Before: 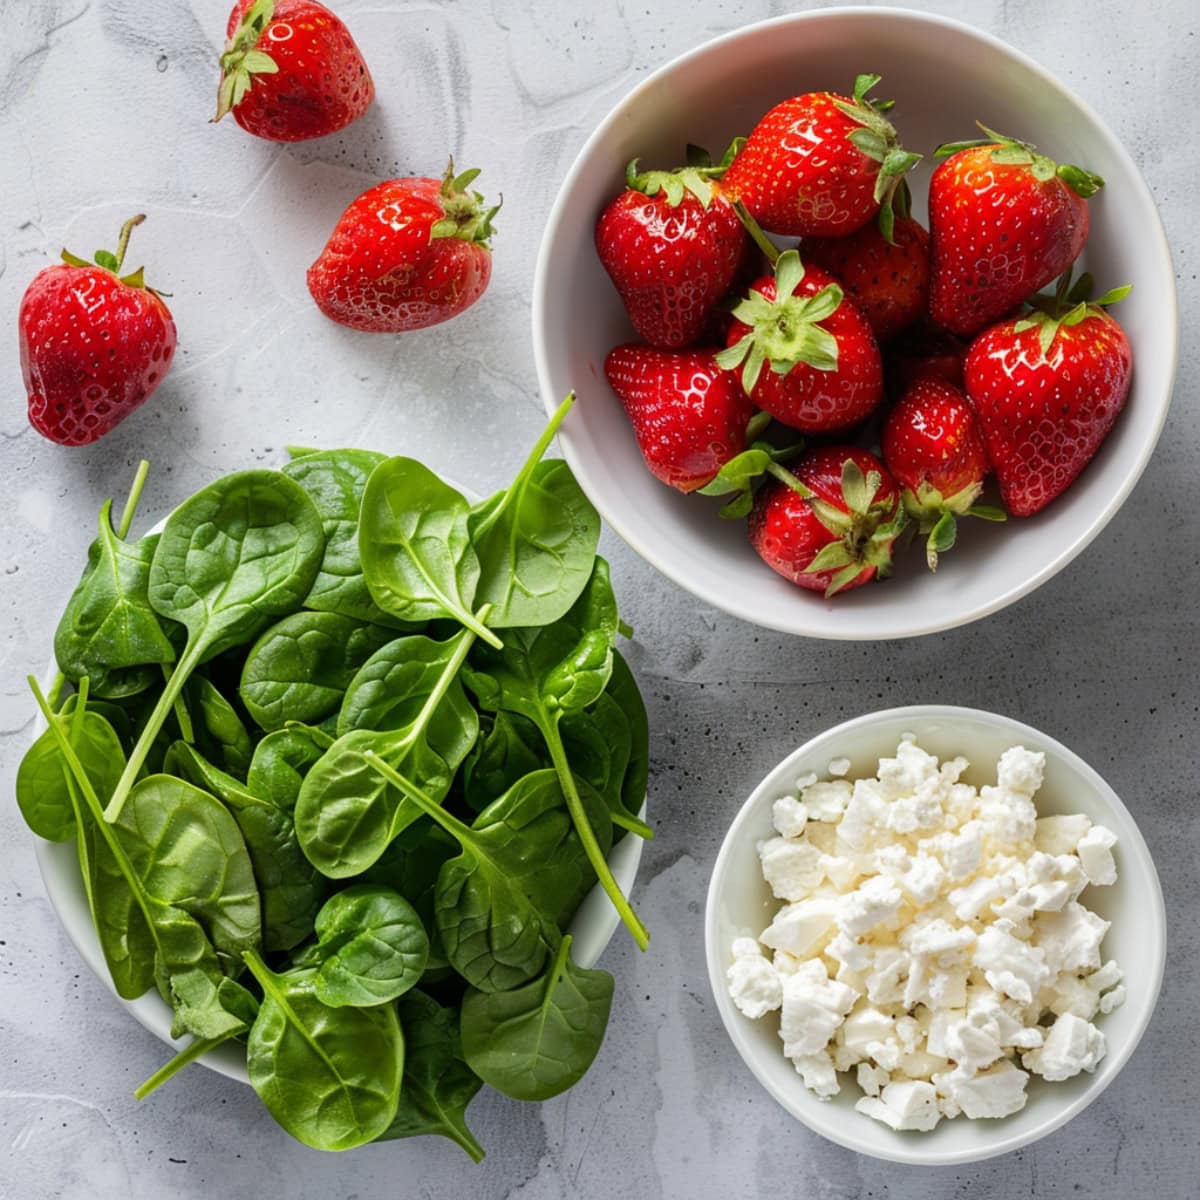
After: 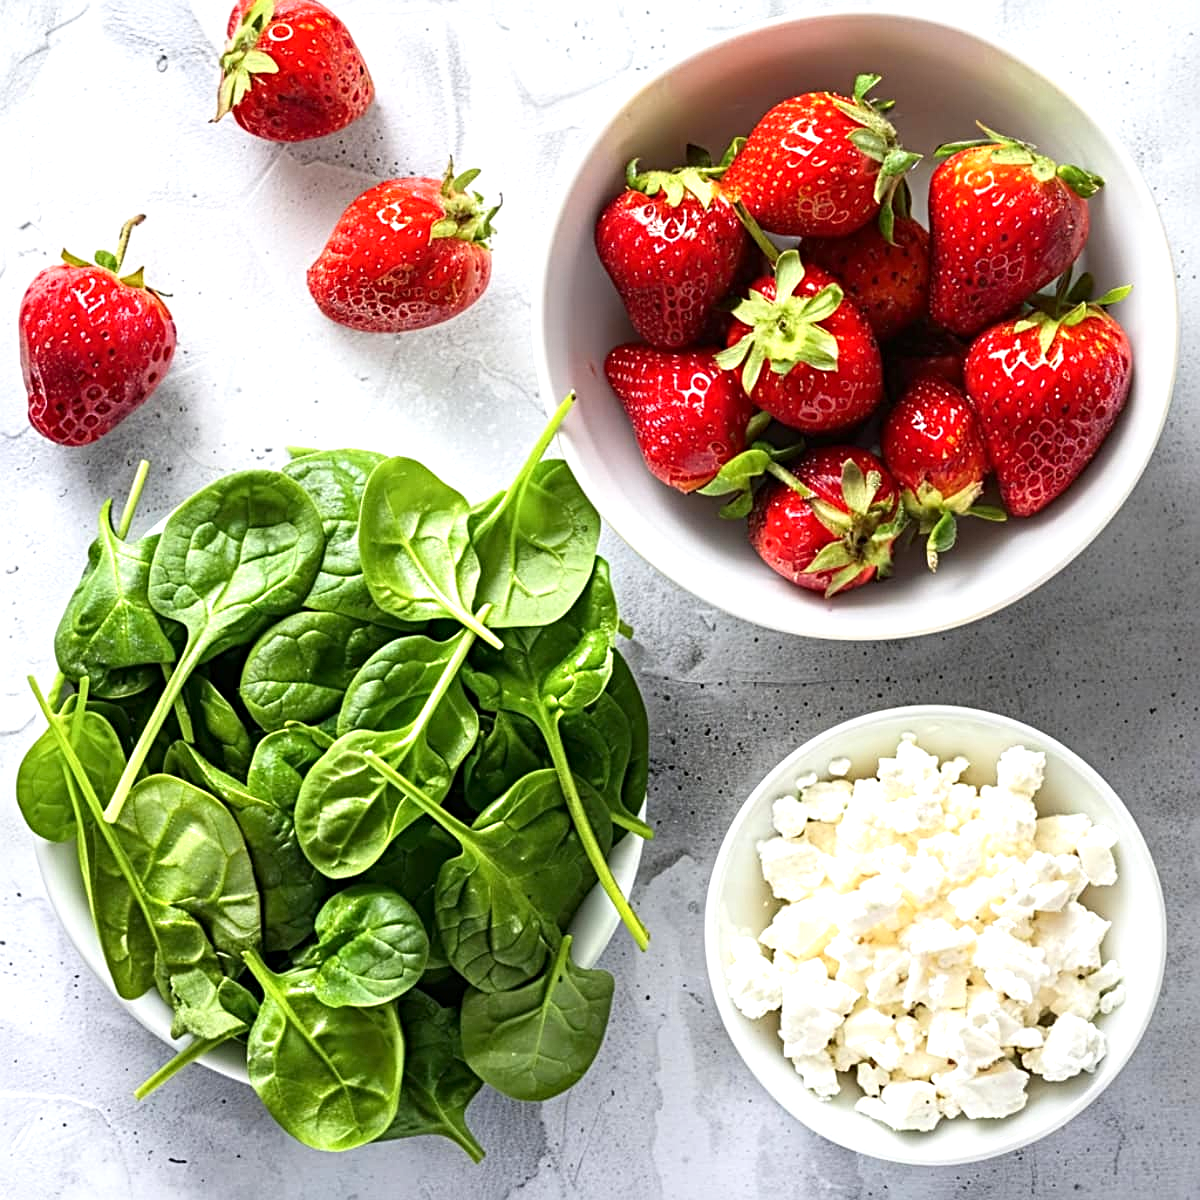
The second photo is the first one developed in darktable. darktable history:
sharpen: radius 3.982
exposure: black level correction 0, exposure 0.691 EV, compensate highlight preservation false
shadows and highlights: shadows -29.91, highlights 30.1
